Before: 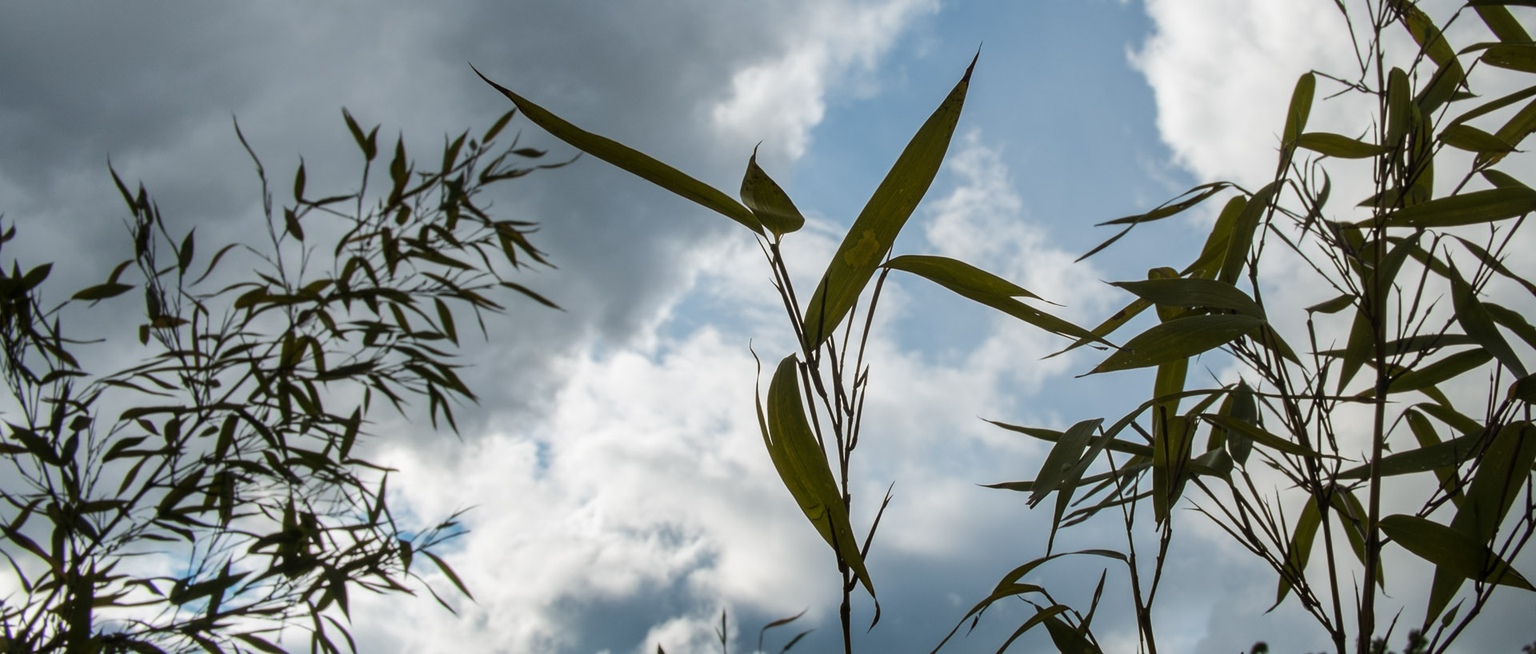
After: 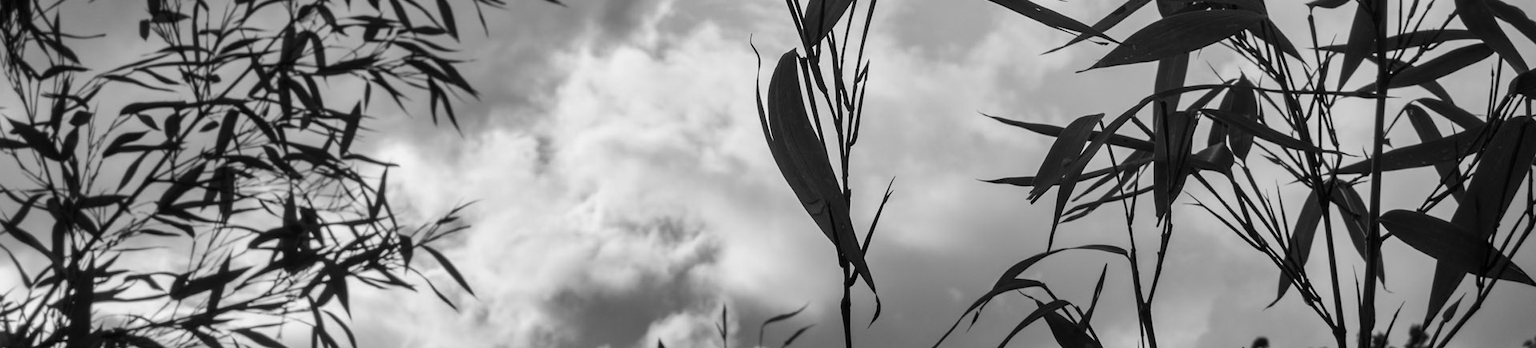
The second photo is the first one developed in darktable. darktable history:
color calibration: output gray [0.18, 0.41, 0.41, 0], x 0.37, y 0.382, temperature 4317.73 K
shadows and highlights: shadows 43.54, white point adjustment -1.4, soften with gaussian
crop and rotate: top 46.663%, right 0.042%
